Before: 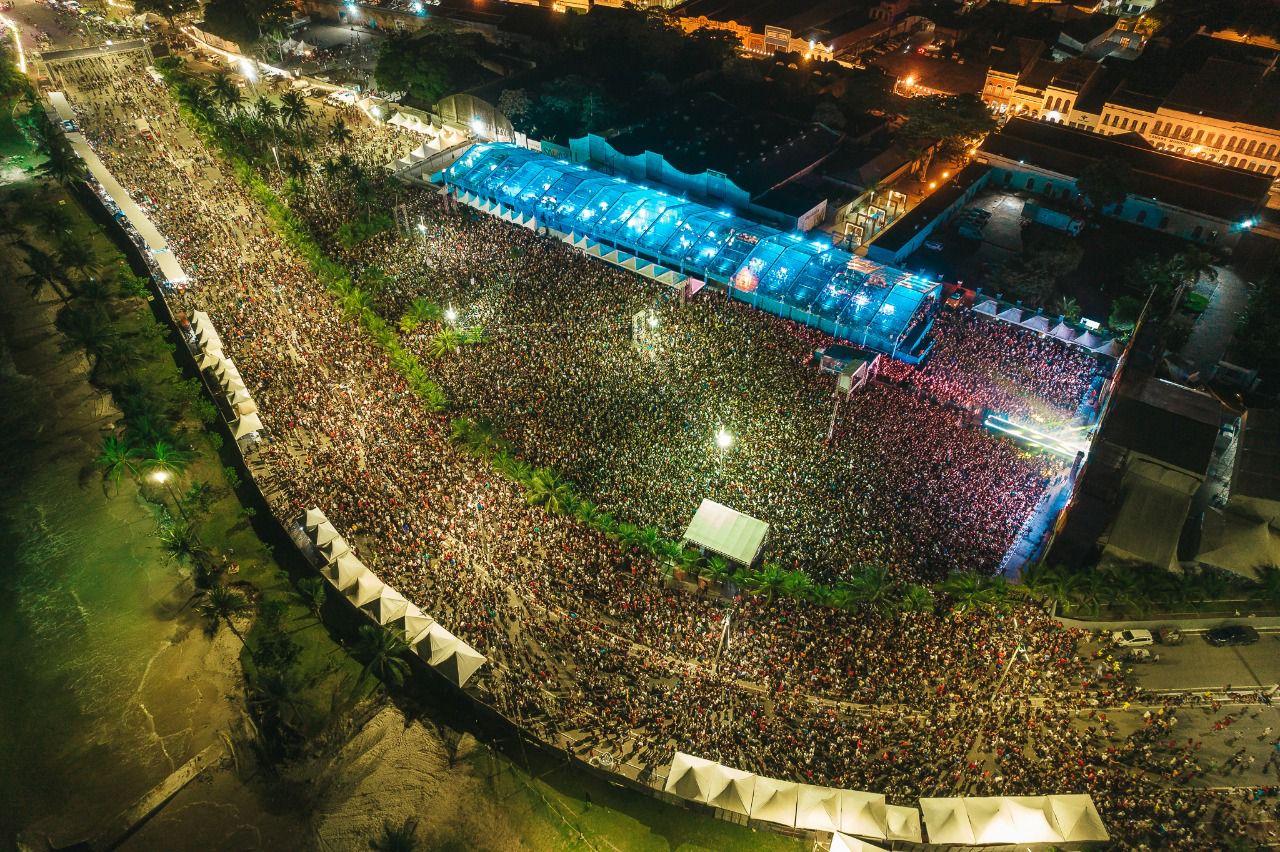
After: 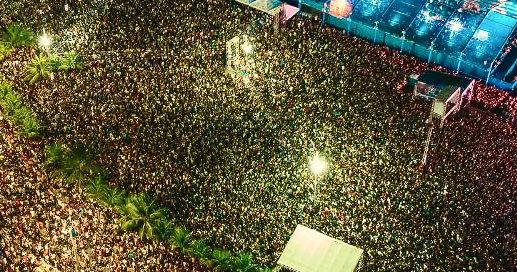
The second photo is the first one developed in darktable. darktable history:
crop: left 31.751%, top 32.172%, right 27.8%, bottom 35.83%
contrast brightness saturation: contrast 0.22
white balance: red 1.045, blue 0.932
